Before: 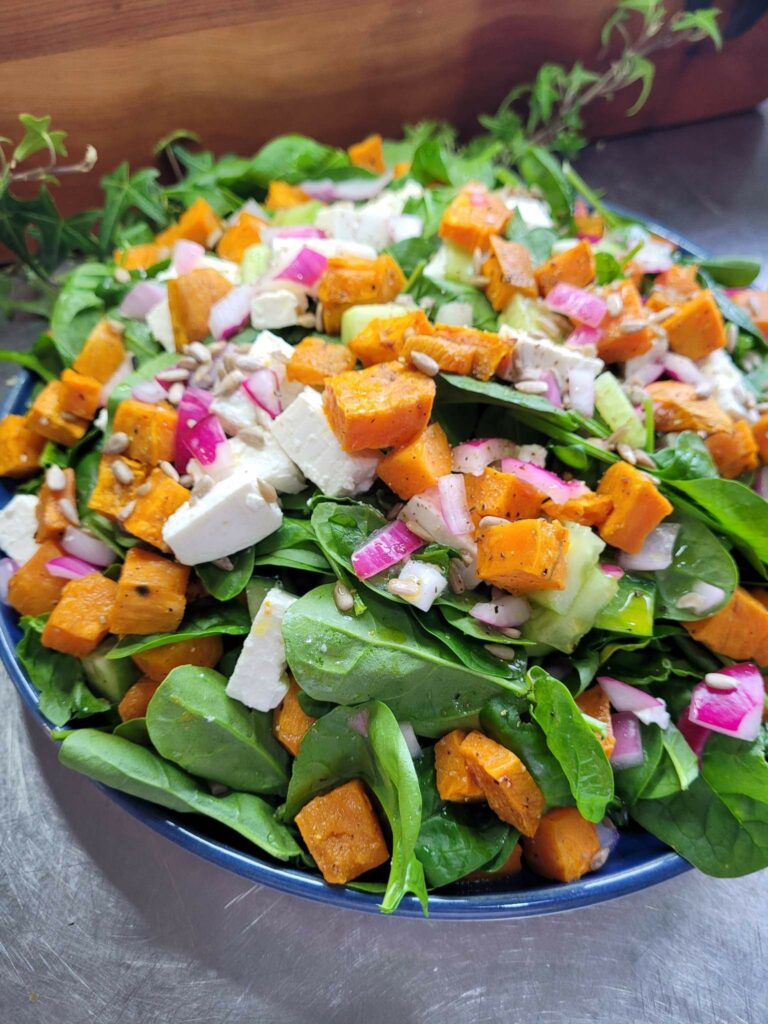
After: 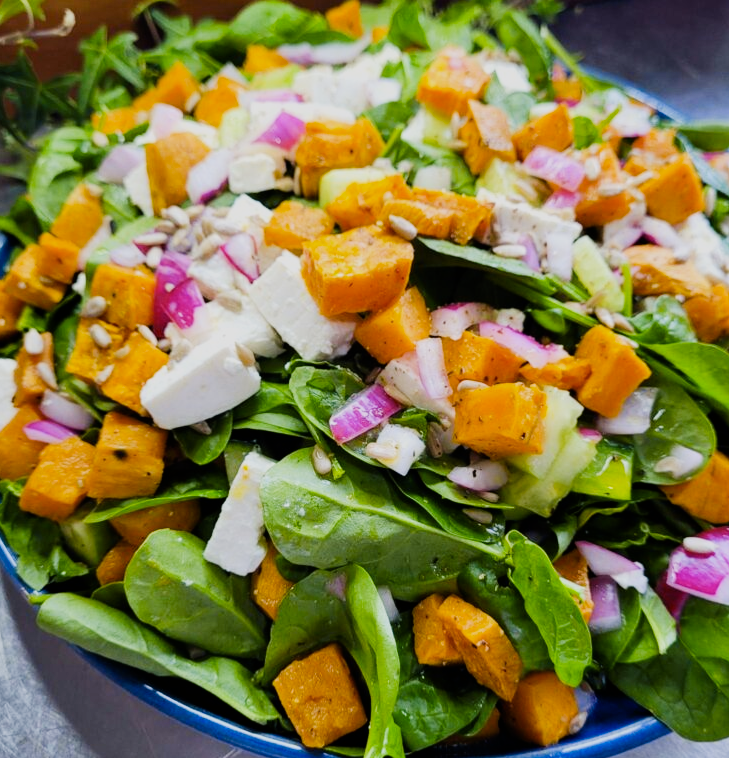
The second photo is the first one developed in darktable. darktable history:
color contrast: green-magenta contrast 0.85, blue-yellow contrast 1.25, unbound 0
crop and rotate: left 2.991%, top 13.302%, right 1.981%, bottom 12.636%
sigmoid: on, module defaults
